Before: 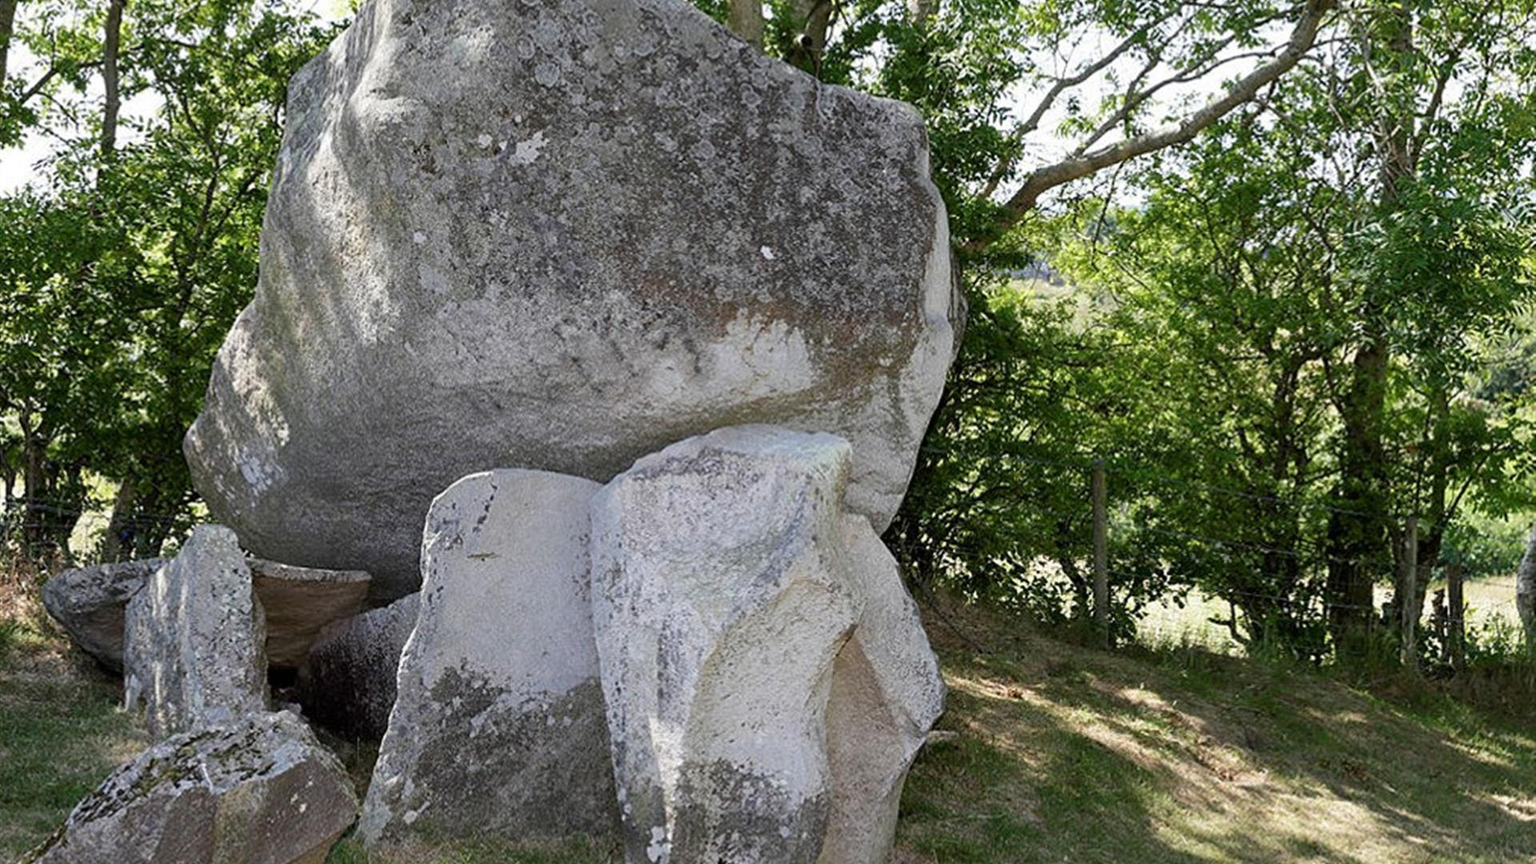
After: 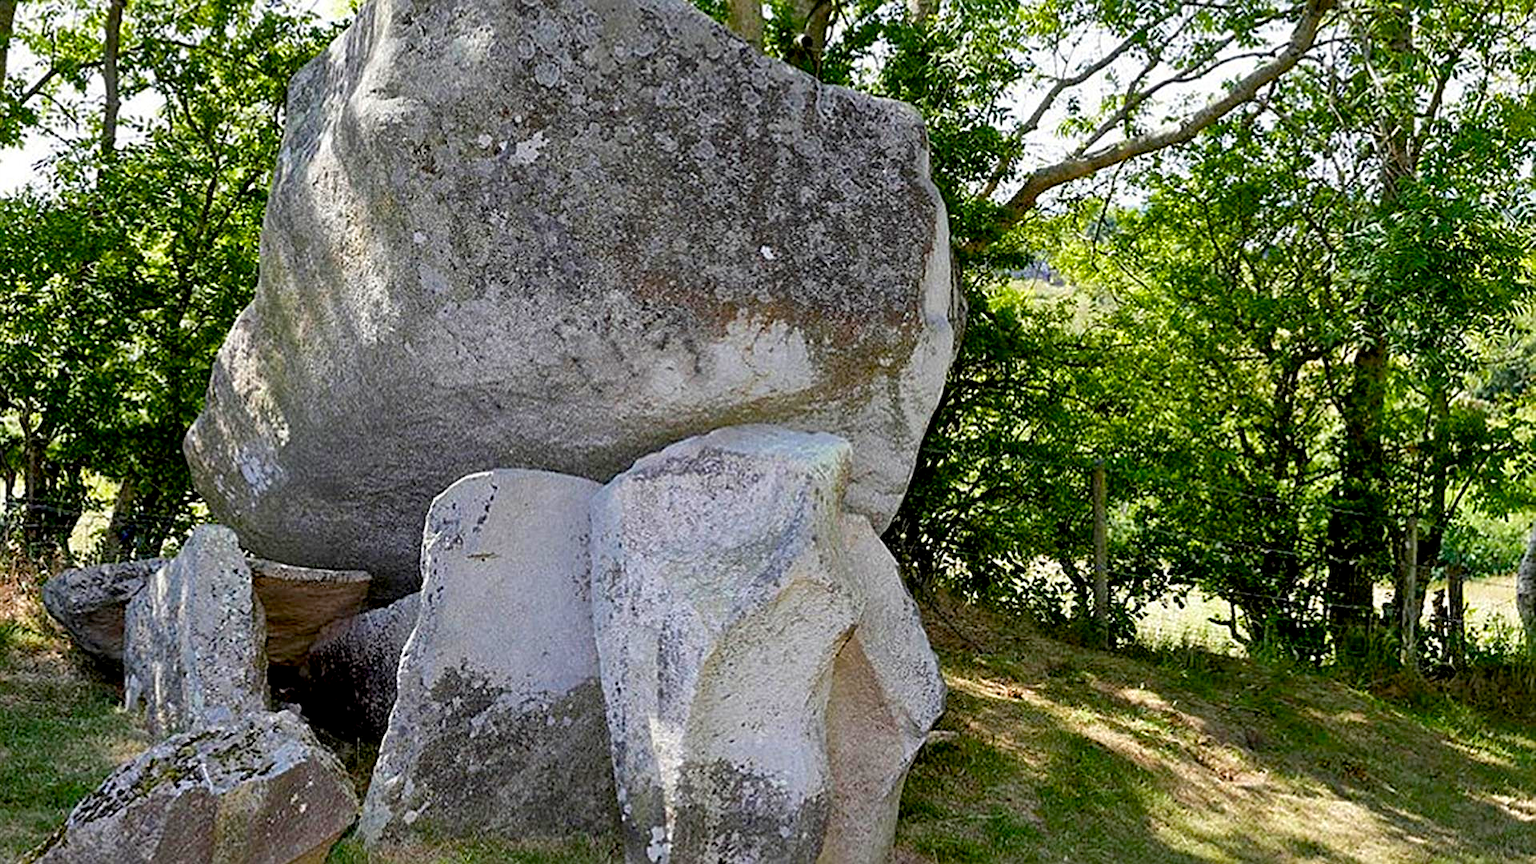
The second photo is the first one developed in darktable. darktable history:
exposure: black level correction 0.009, exposure 0.016 EV, compensate highlight preservation false
velvia: strength 31.74%, mid-tones bias 0.206
shadows and highlights: soften with gaussian
sharpen: on, module defaults
